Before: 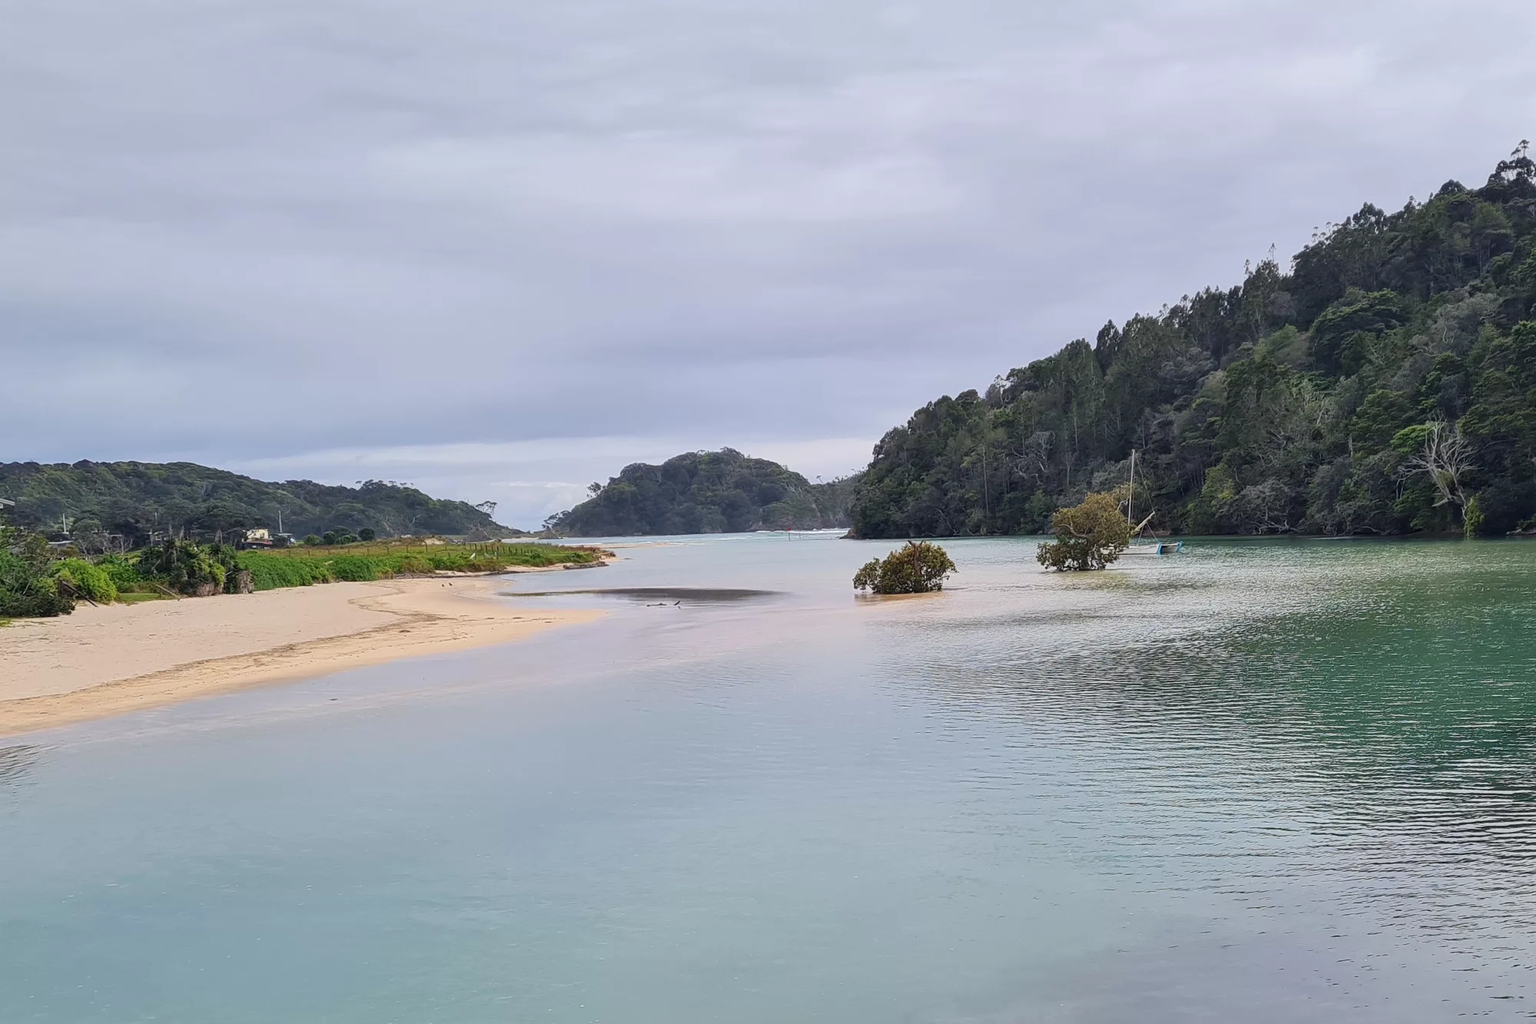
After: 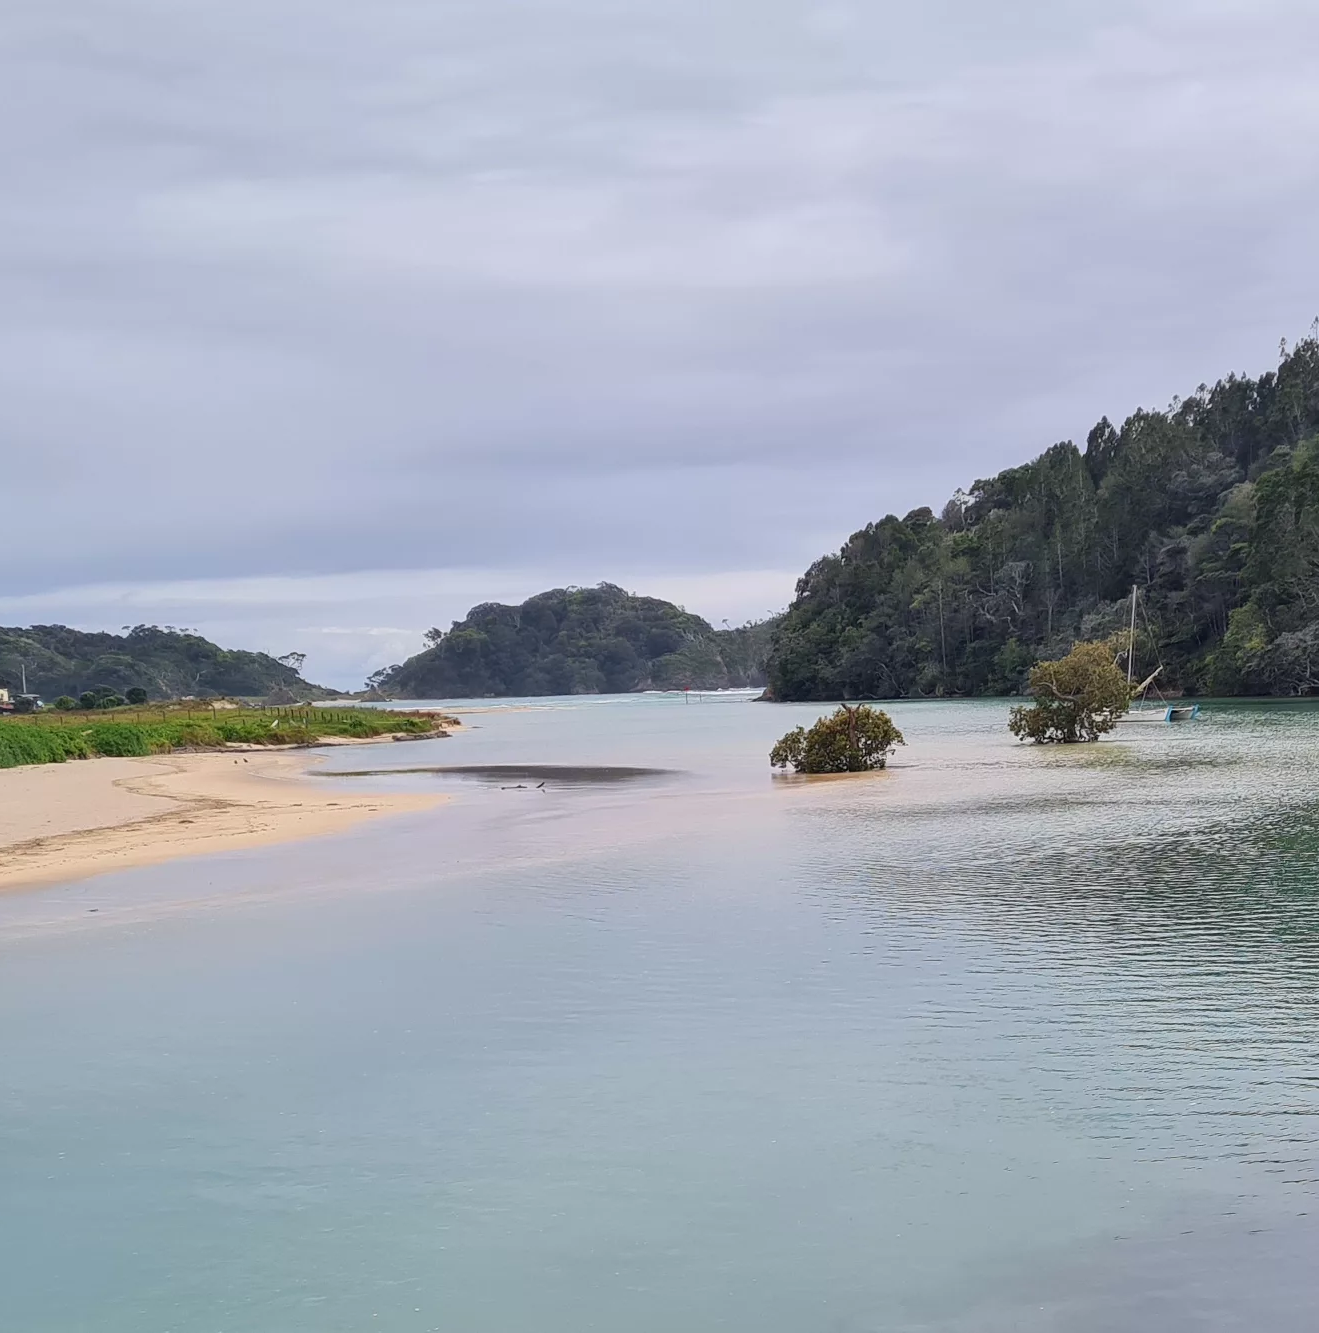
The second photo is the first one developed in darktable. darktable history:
crop: left 17.057%, right 16.964%
